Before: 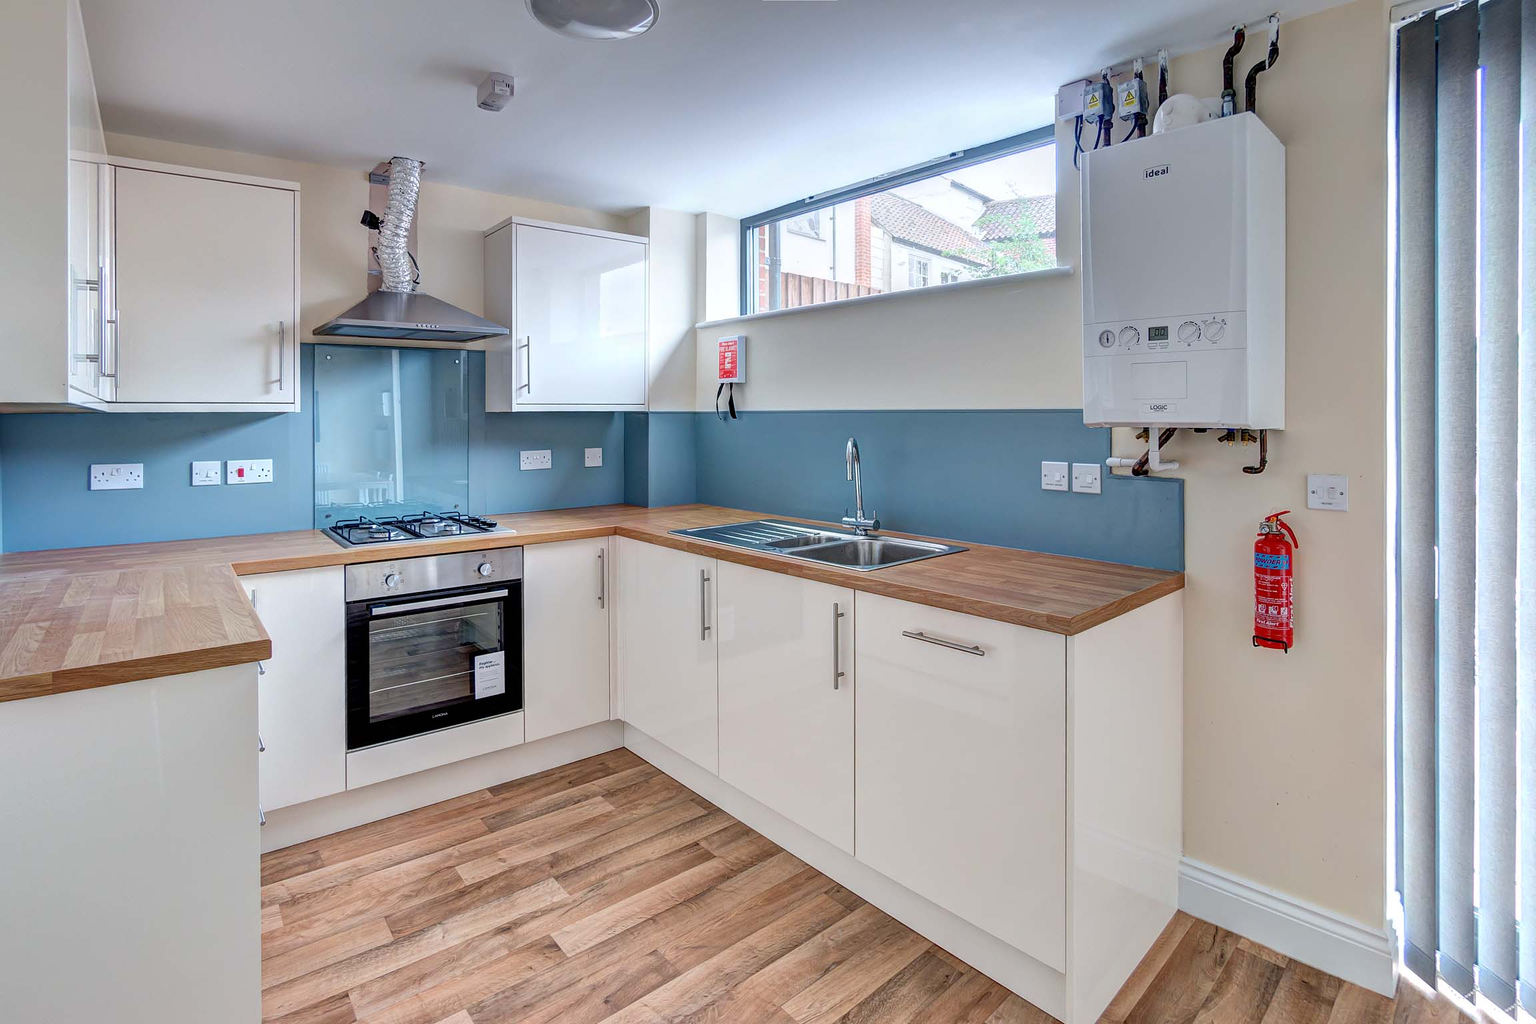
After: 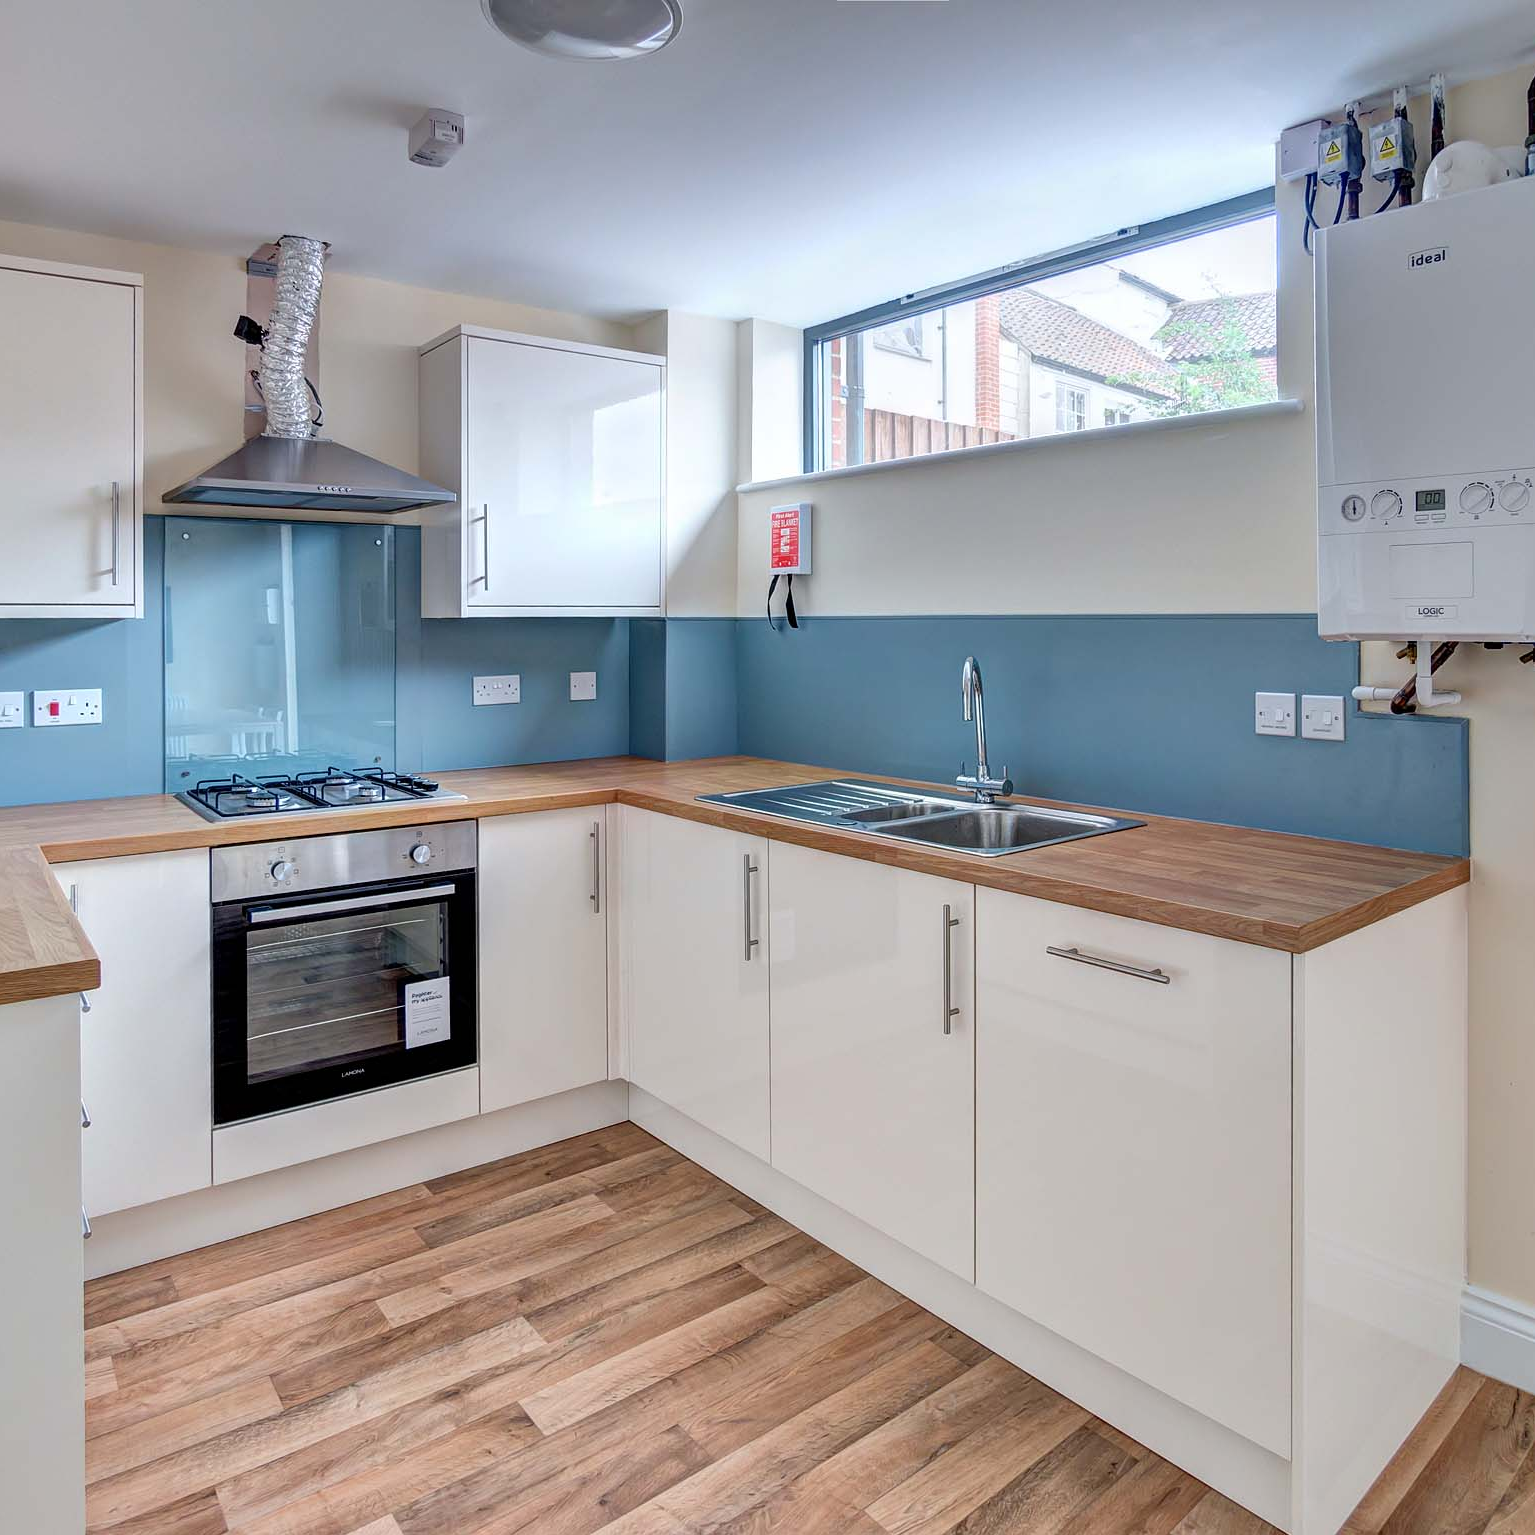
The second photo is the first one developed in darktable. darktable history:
crop and rotate: left 13.338%, right 20.023%
